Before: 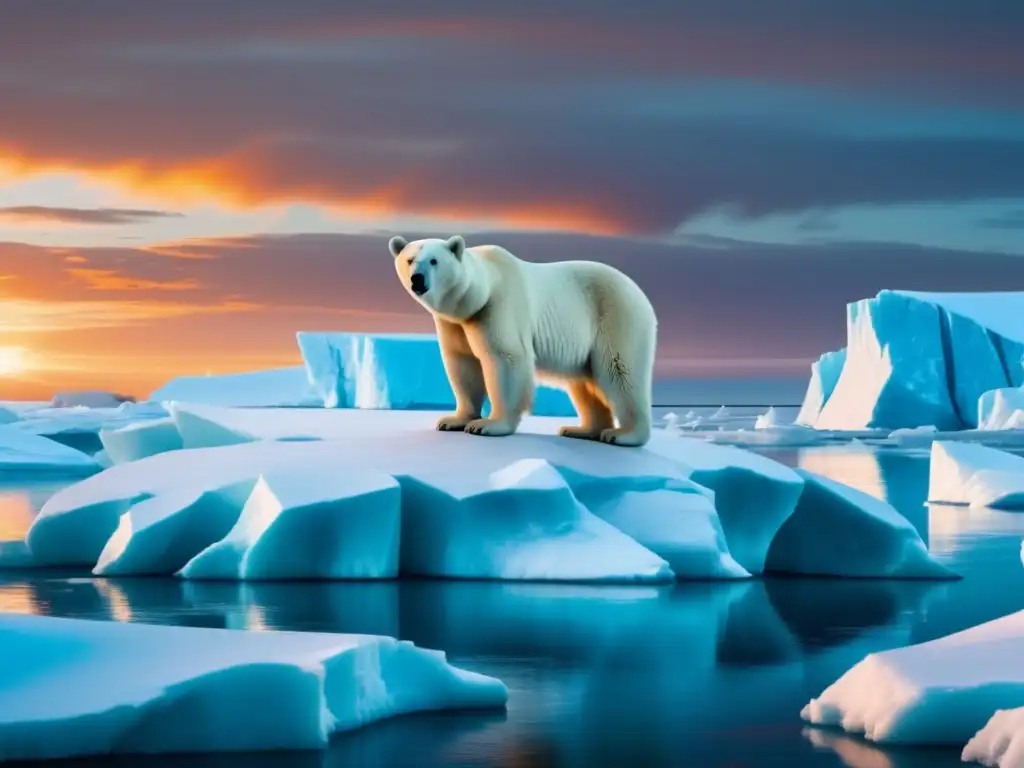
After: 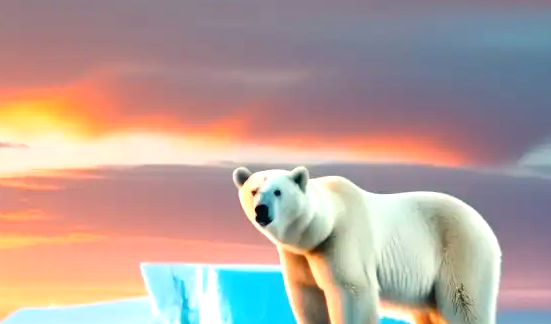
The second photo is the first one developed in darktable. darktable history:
exposure: black level correction 0, exposure 0.7 EV, compensate exposure bias true, compensate highlight preservation false
crop: left 15.306%, top 9.065%, right 30.789%, bottom 48.638%
white balance: red 1.127, blue 0.943
